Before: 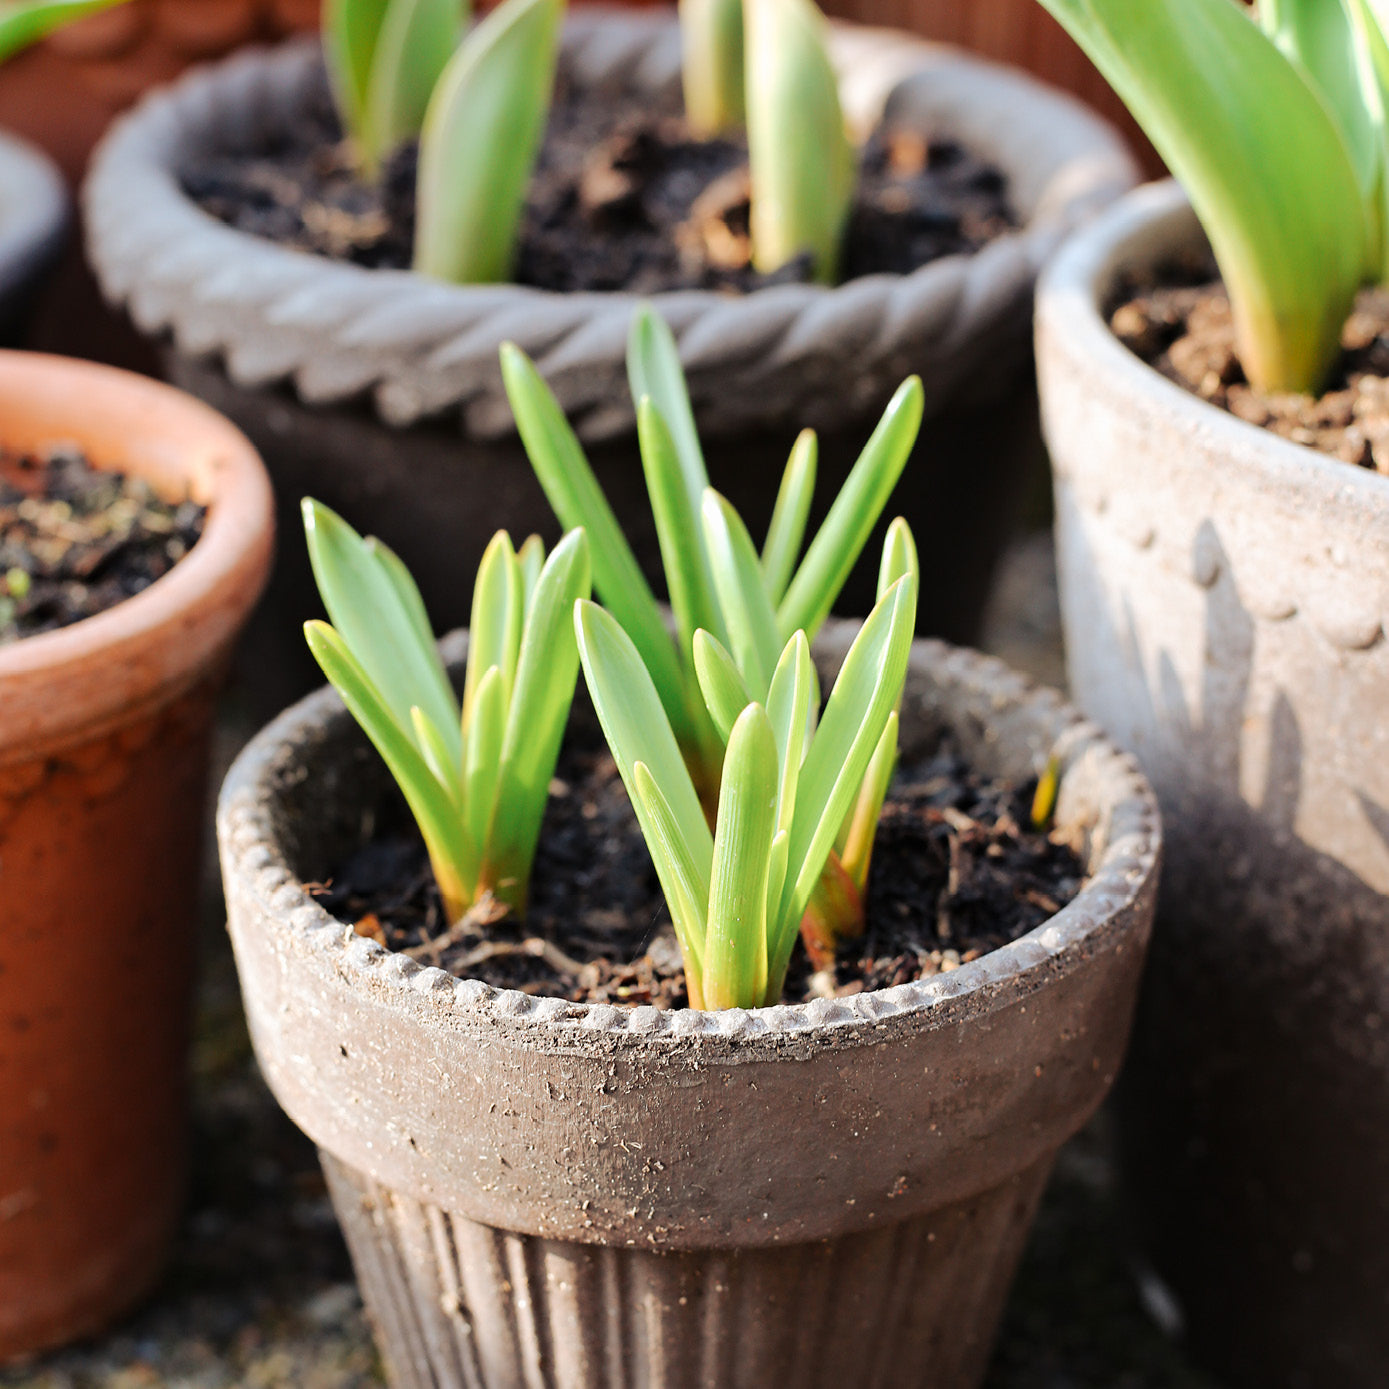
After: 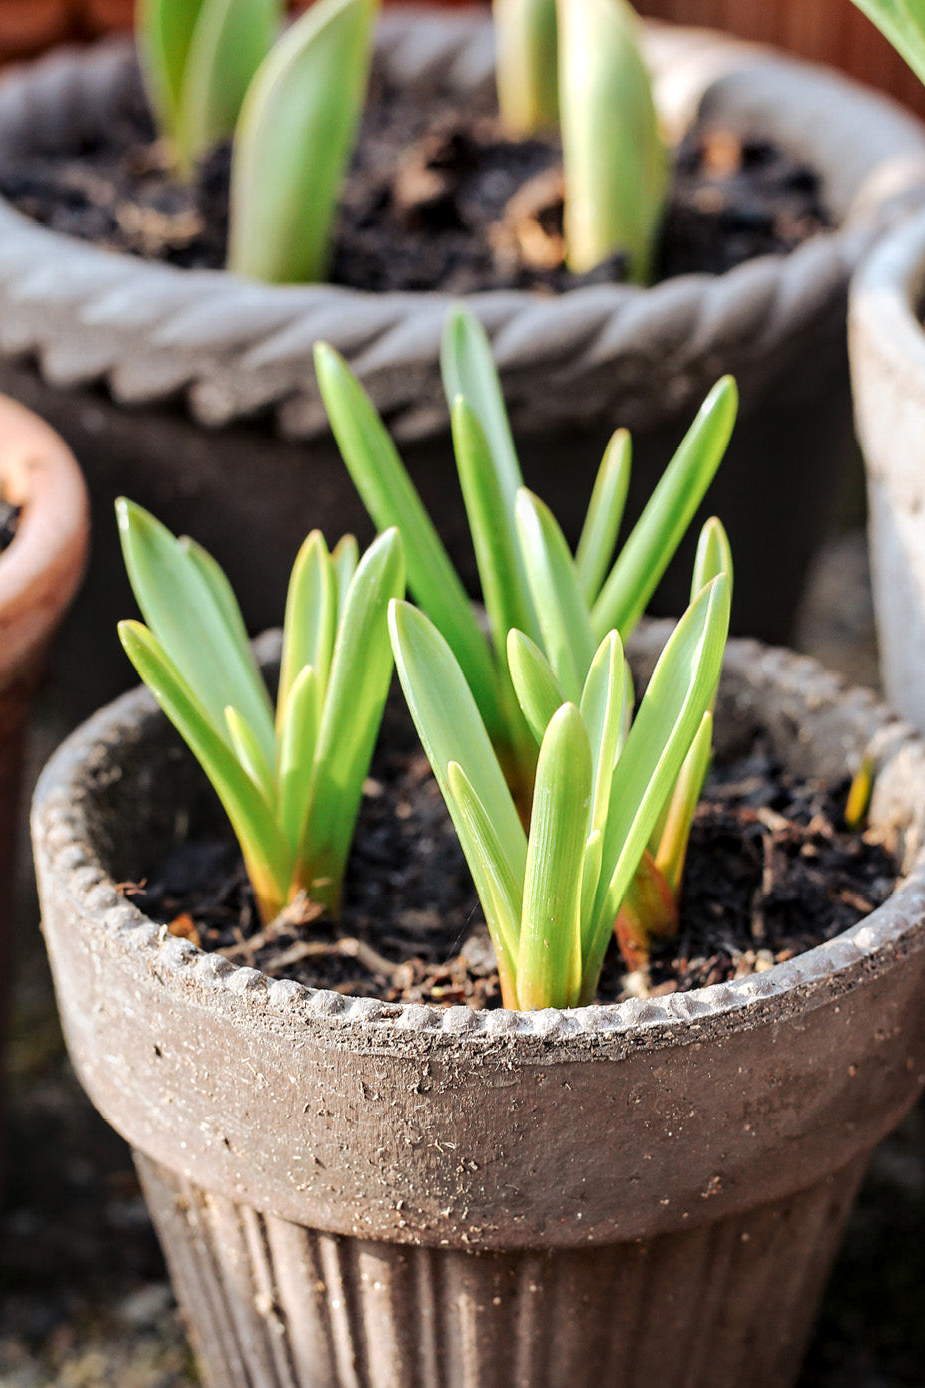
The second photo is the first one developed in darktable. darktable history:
crop and rotate: left 13.409%, right 19.924%
exposure: compensate highlight preservation false
local contrast: detail 130%
